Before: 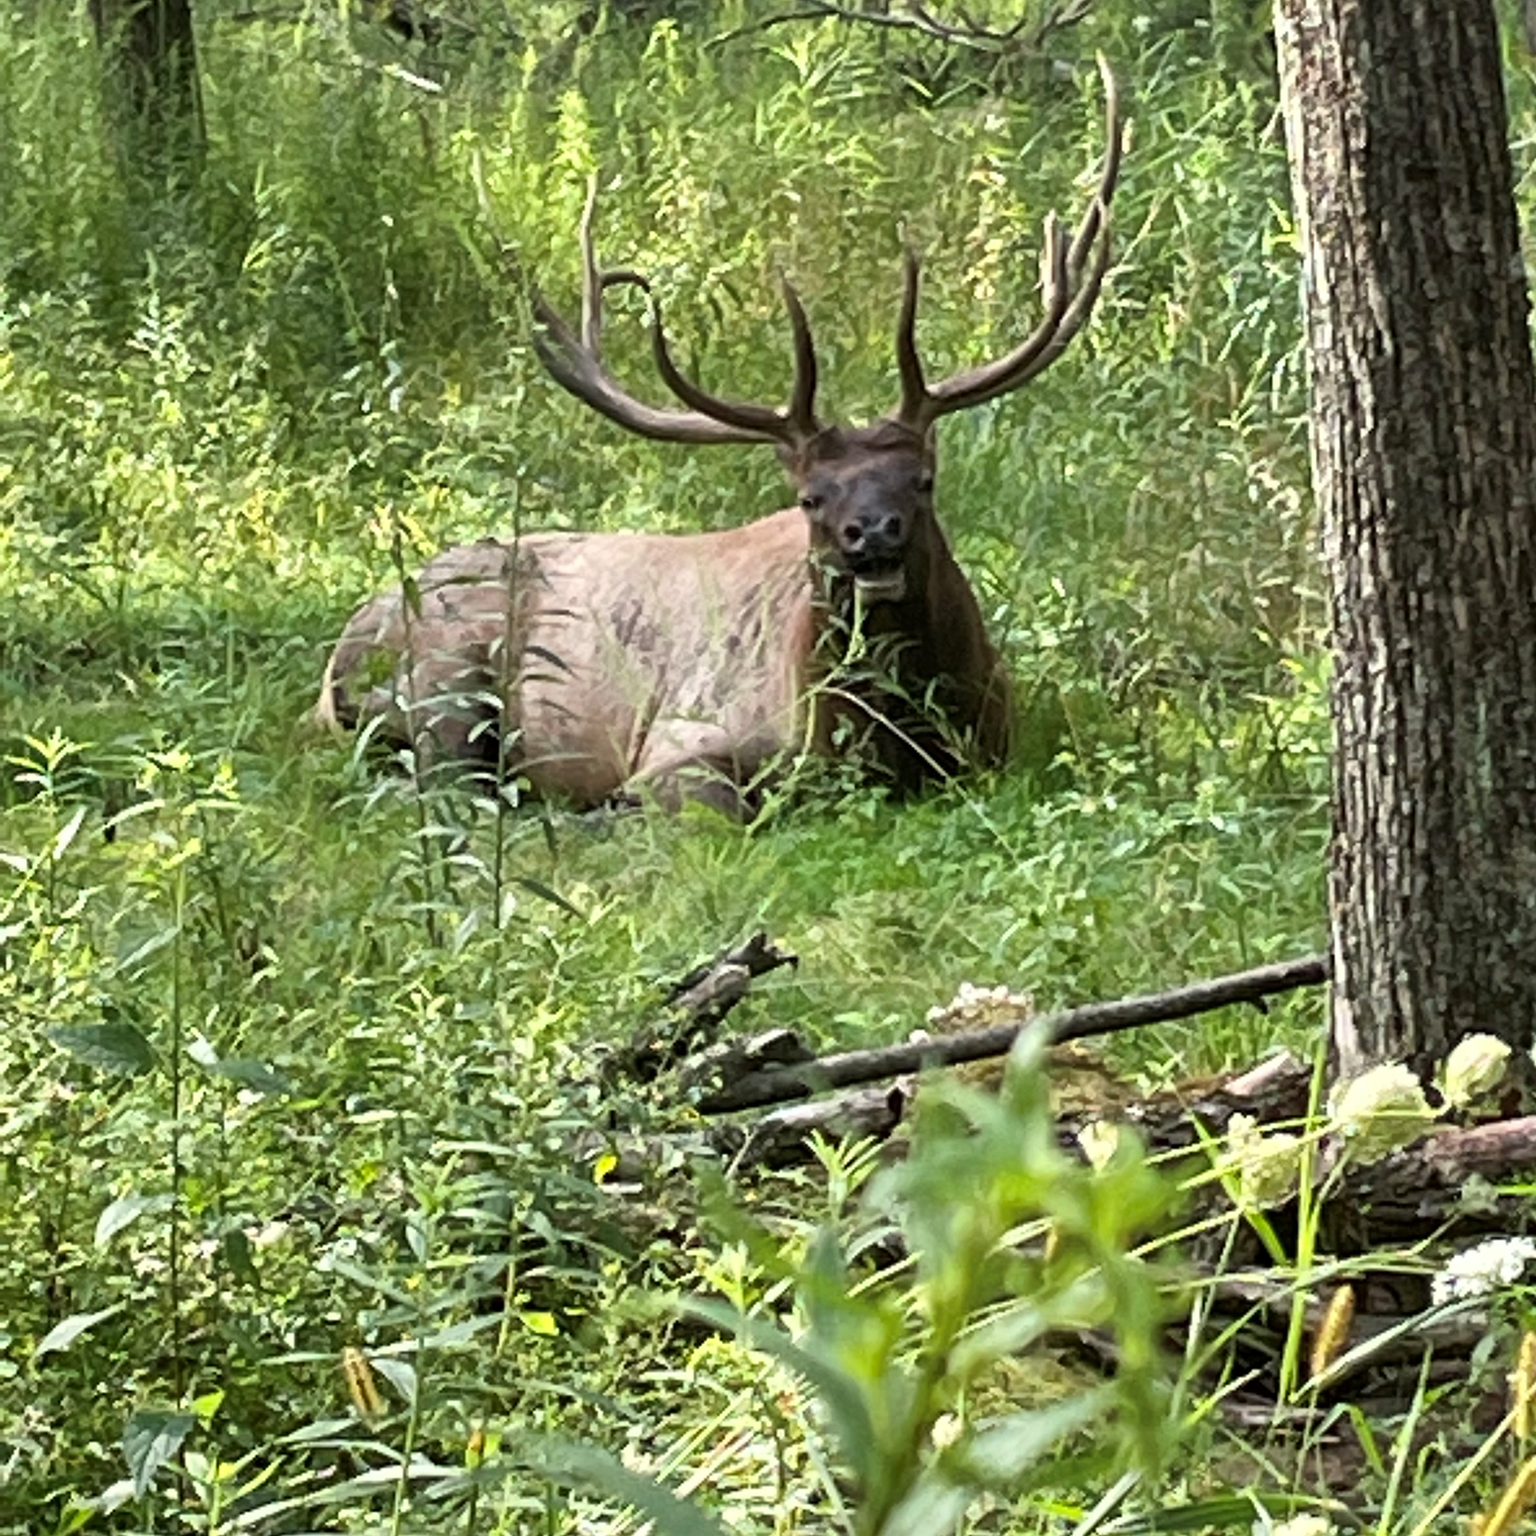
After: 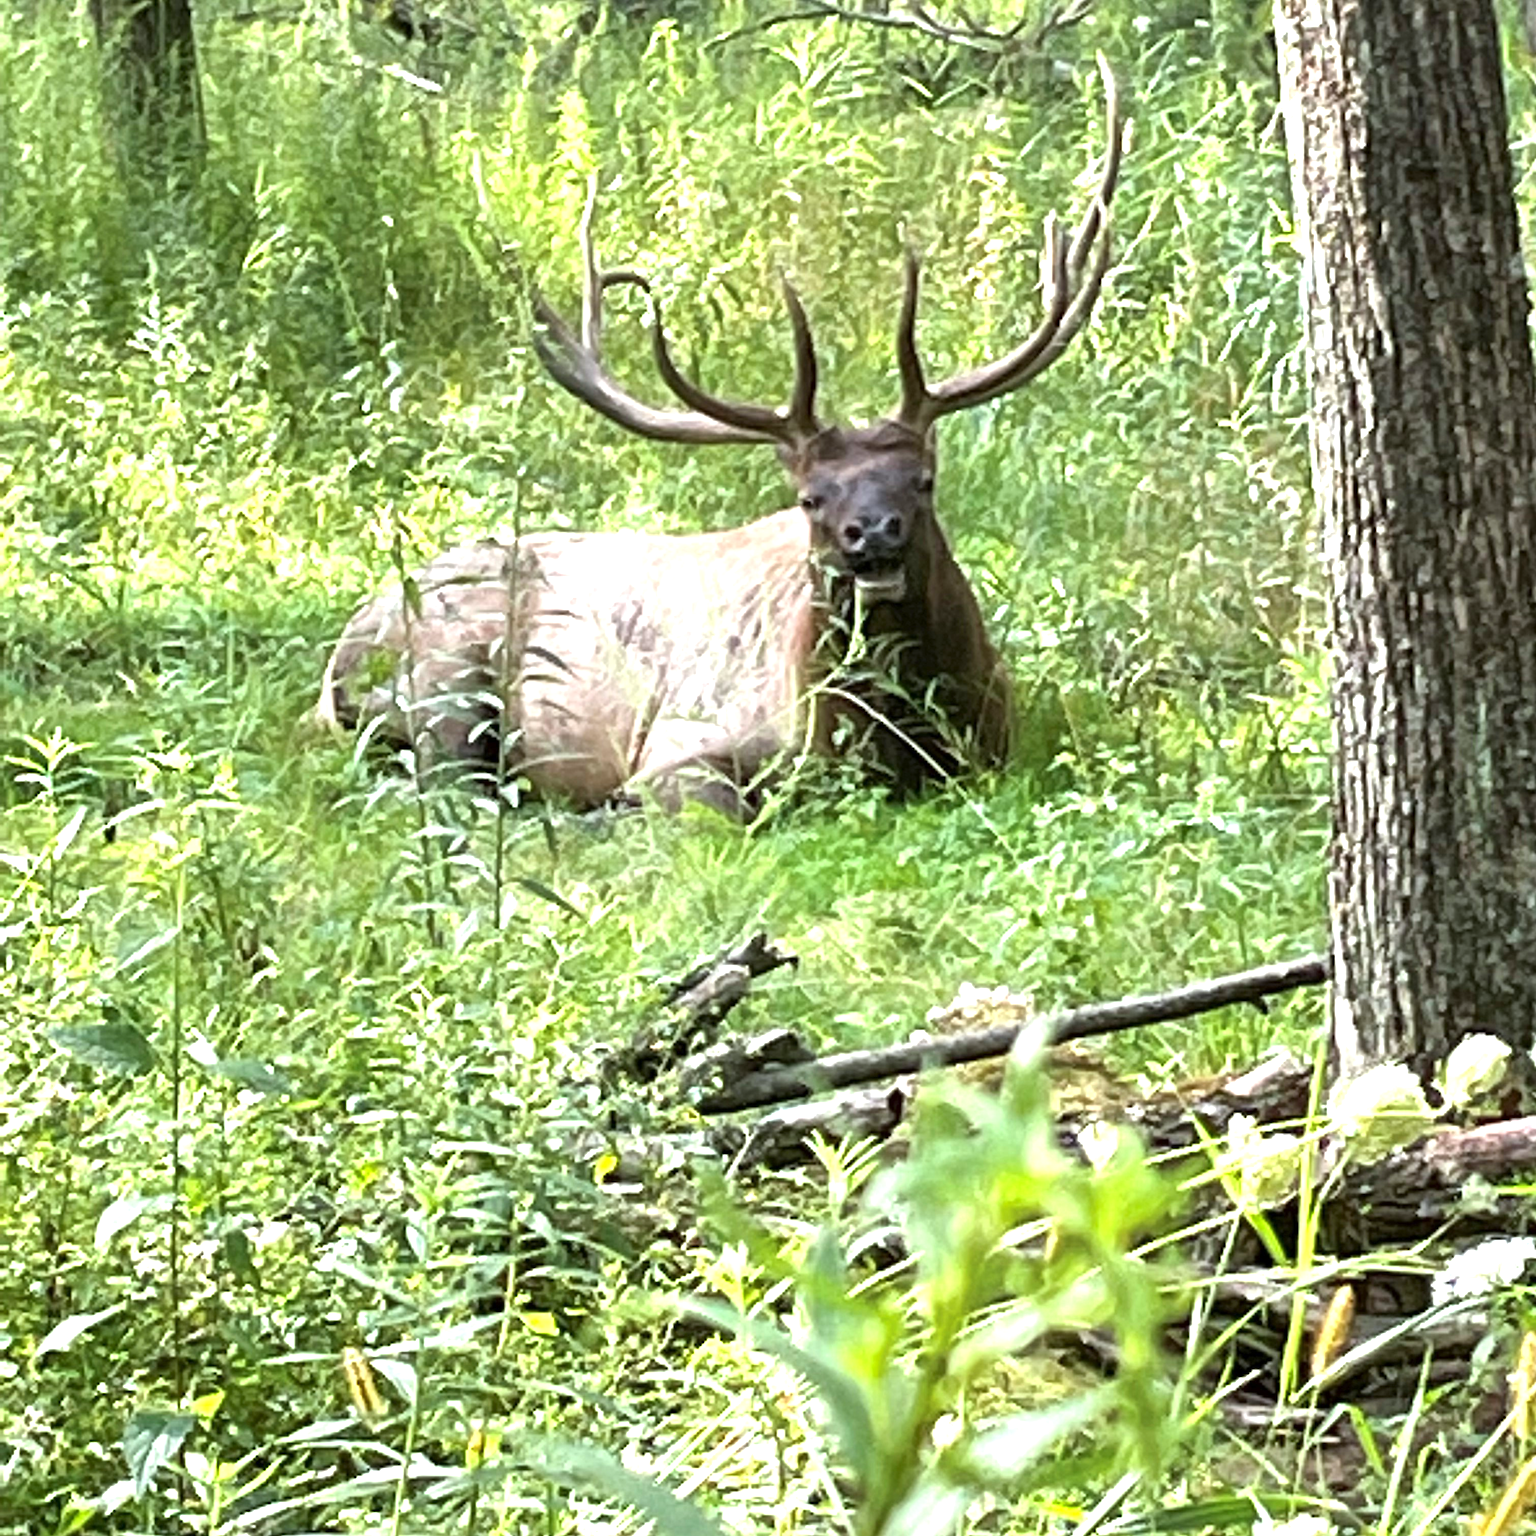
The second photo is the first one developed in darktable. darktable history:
white balance: red 0.976, blue 1.04
exposure: exposure 1 EV, compensate highlight preservation false
